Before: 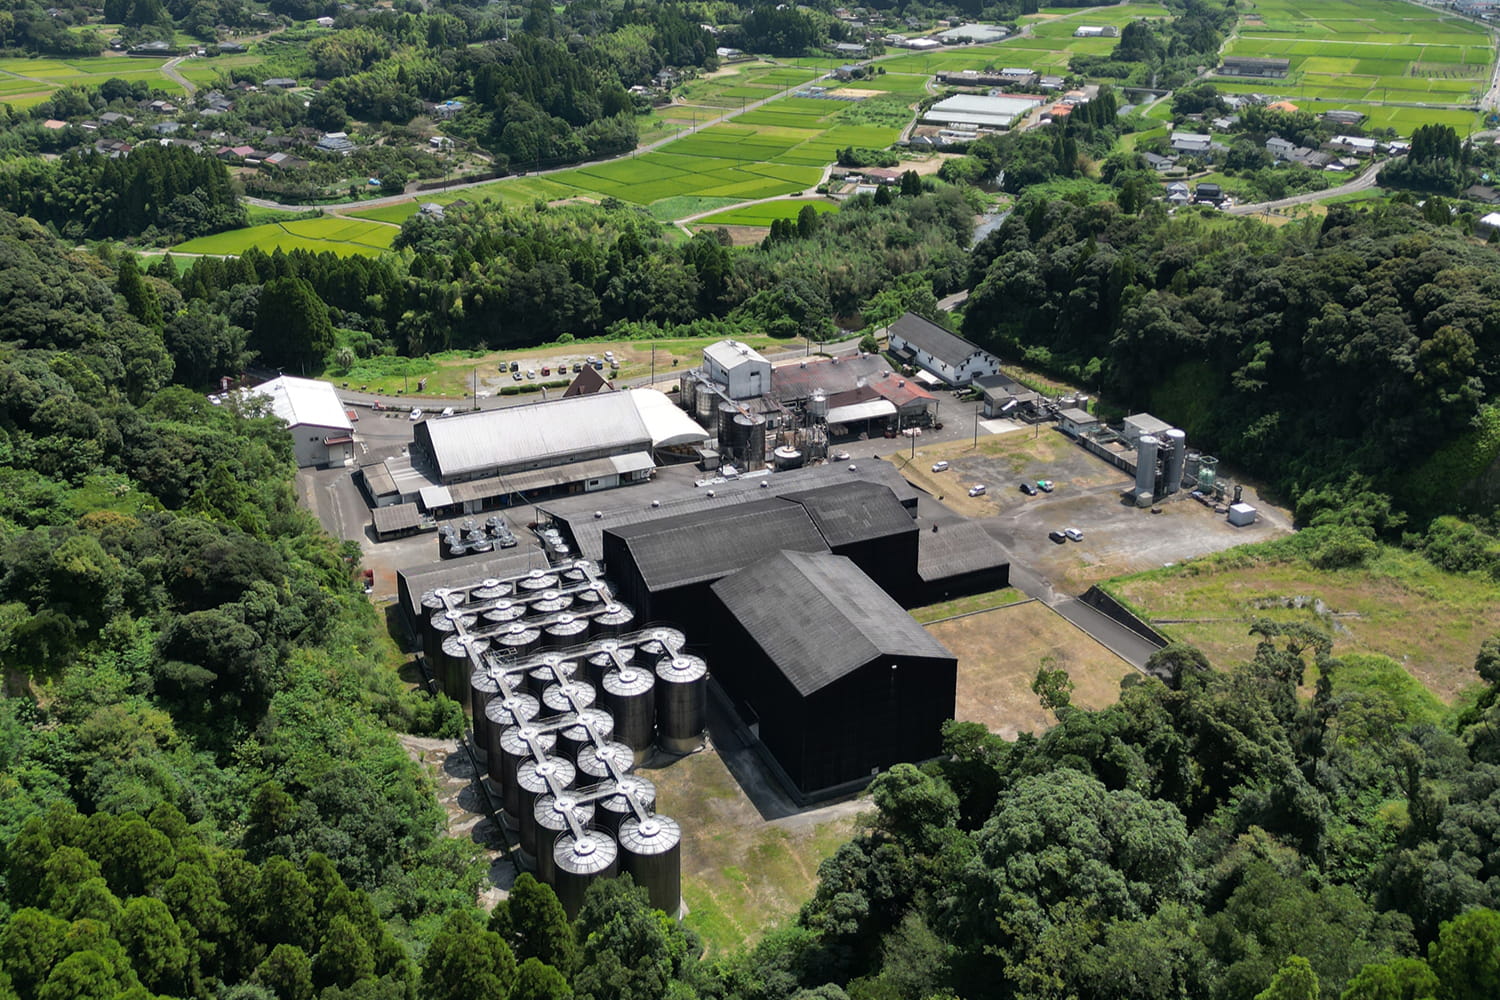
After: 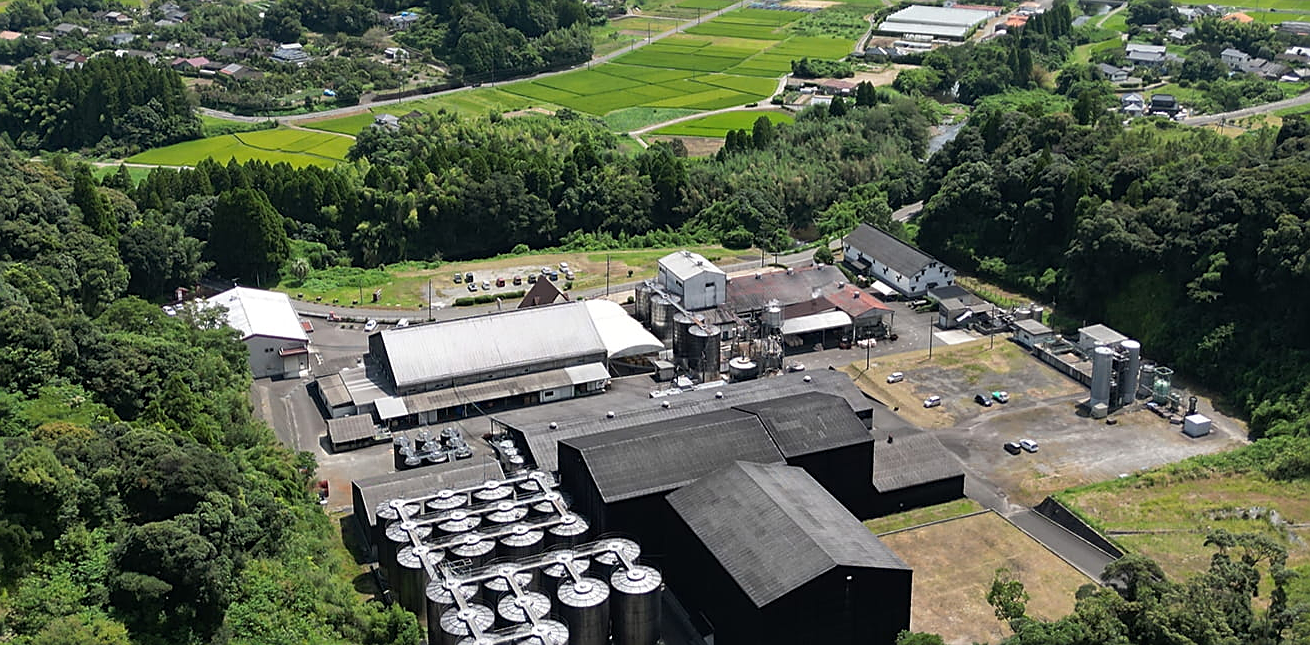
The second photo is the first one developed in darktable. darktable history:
crop: left 3.015%, top 8.969%, right 9.647%, bottom 26.457%
sharpen: amount 0.575
